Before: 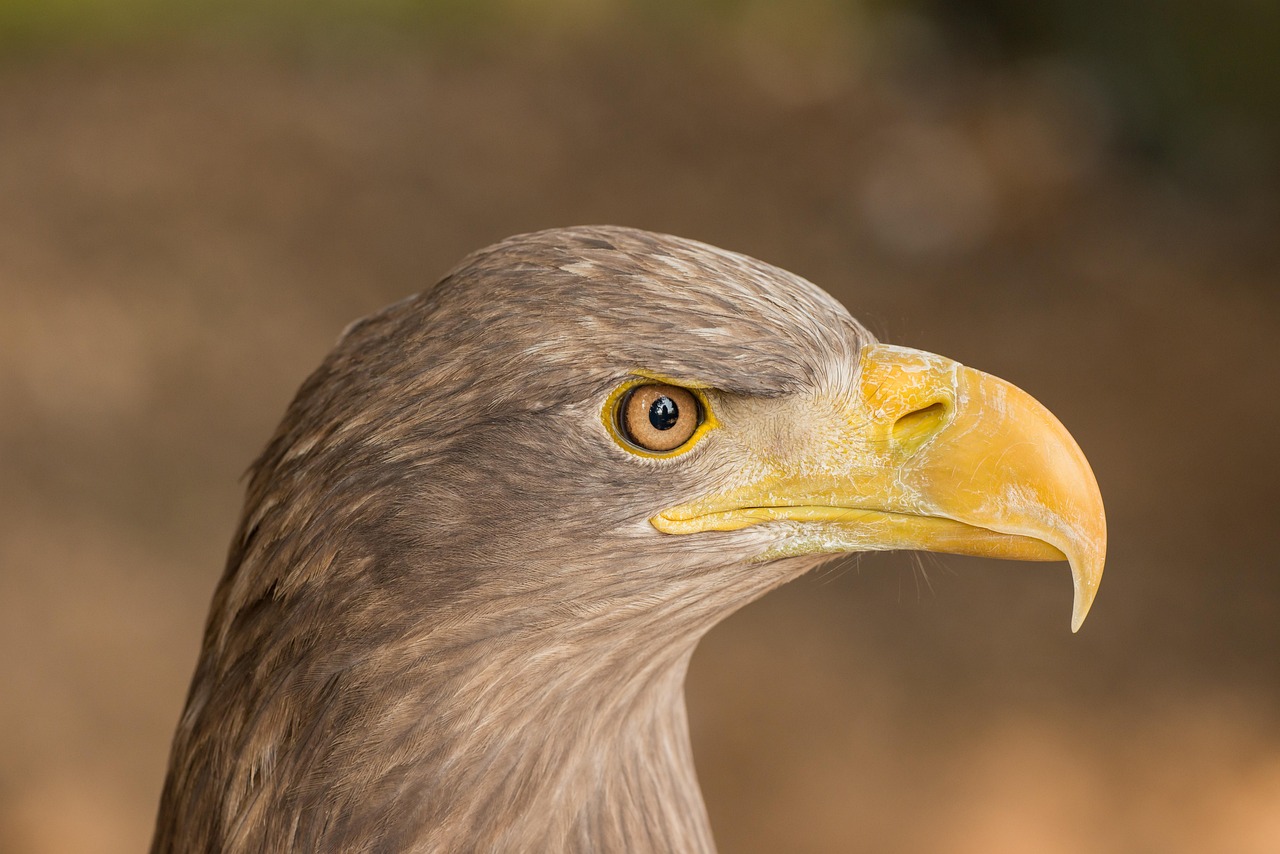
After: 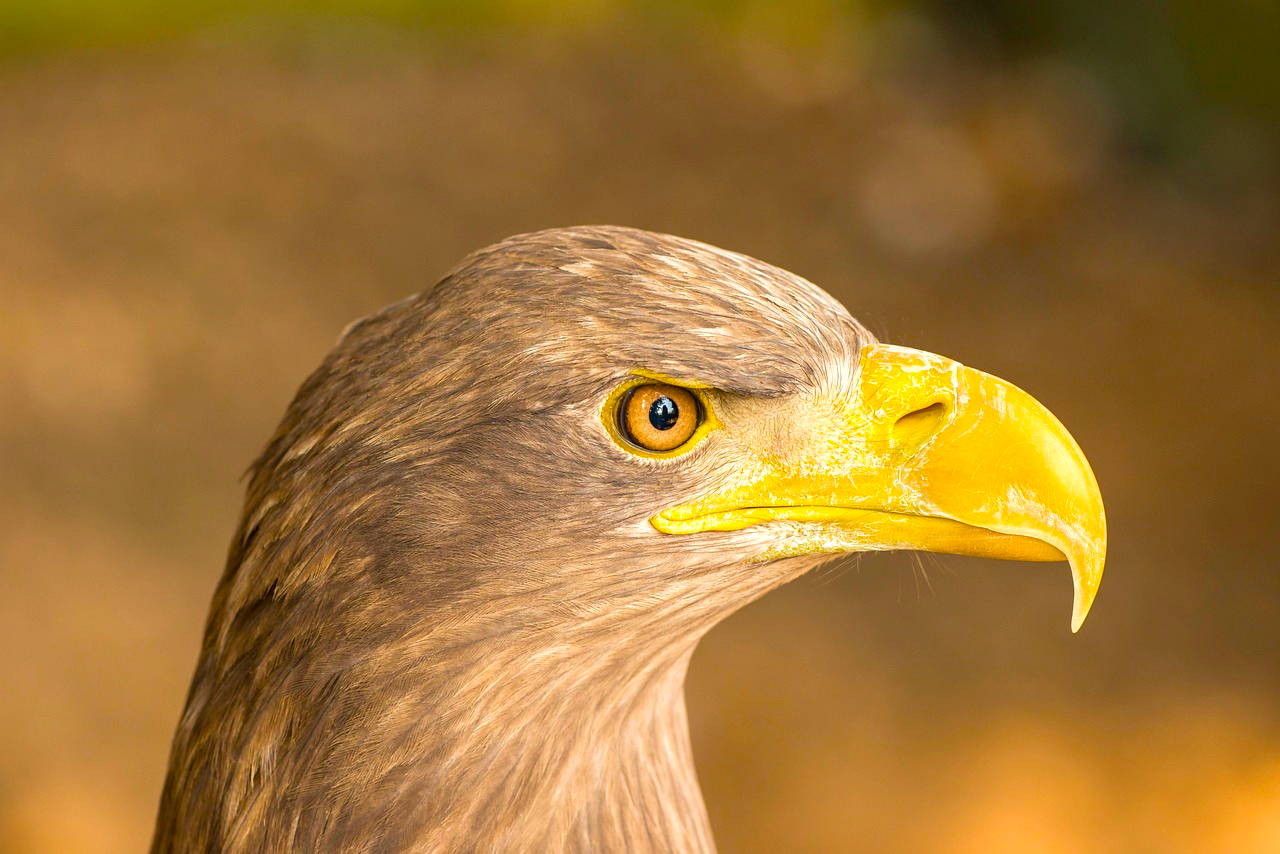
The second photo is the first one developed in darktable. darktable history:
exposure: exposure 0.559 EV, compensate highlight preservation false
velvia: on, module defaults
color balance rgb: perceptual saturation grading › global saturation 30%, global vibrance 30%
